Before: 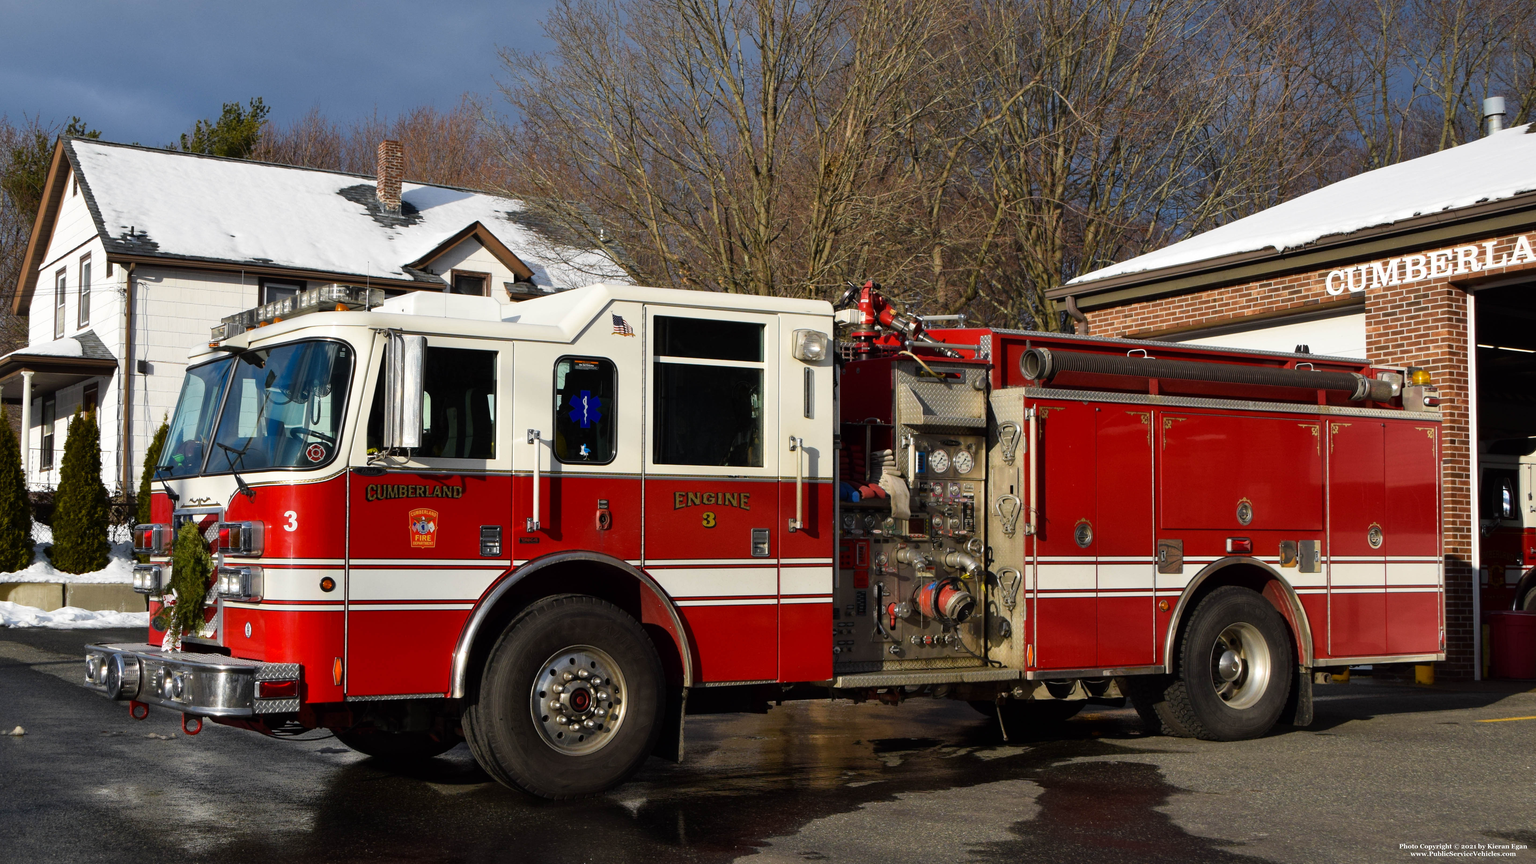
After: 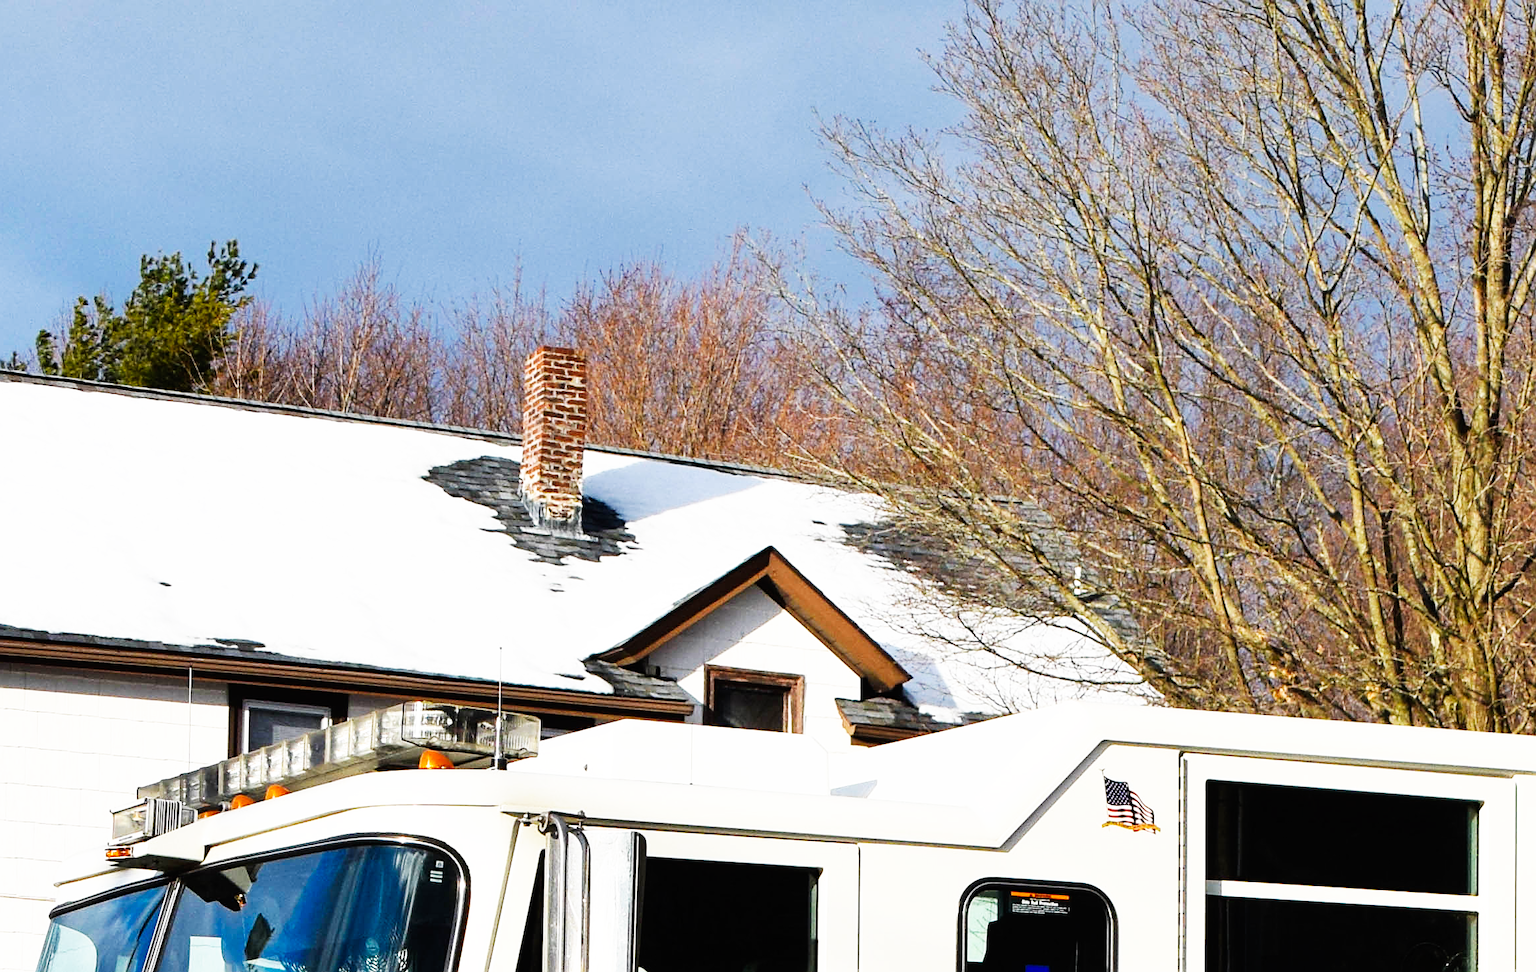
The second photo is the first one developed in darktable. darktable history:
base curve: curves: ch0 [(0, 0) (0.007, 0.004) (0.027, 0.03) (0.046, 0.07) (0.207, 0.54) (0.442, 0.872) (0.673, 0.972) (1, 1)], preserve colors none
crop and rotate: left 10.814%, top 0.048%, right 48.735%, bottom 54.392%
sharpen: on, module defaults
